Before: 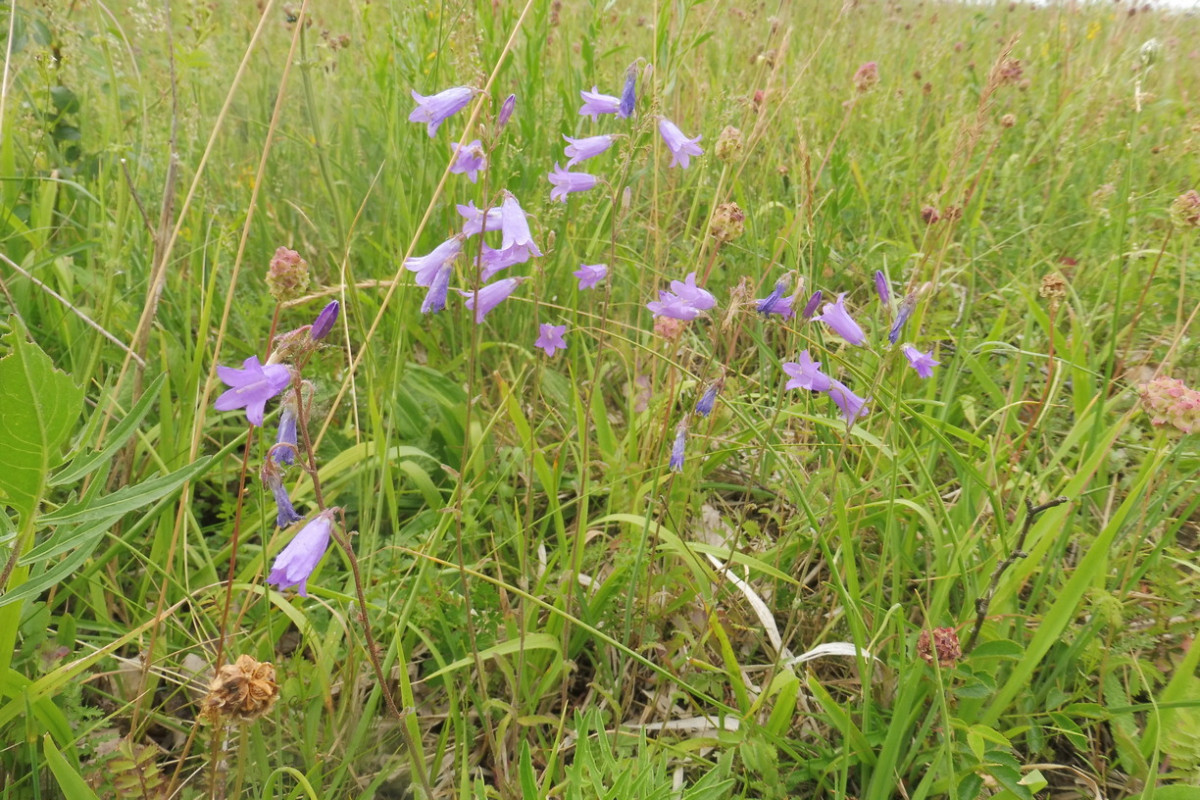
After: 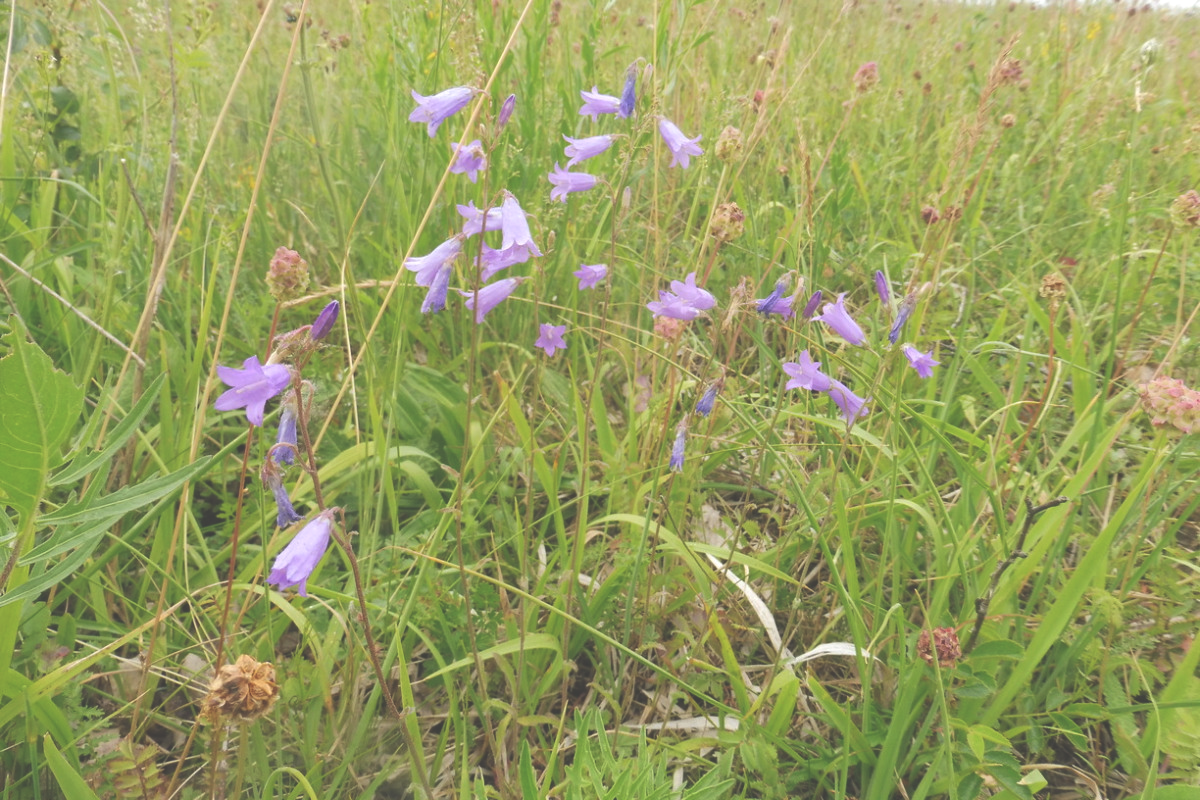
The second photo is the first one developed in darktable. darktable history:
exposure: black level correction -0.042, exposure 0.062 EV, compensate exposure bias true, compensate highlight preservation false
tone equalizer: on, module defaults
